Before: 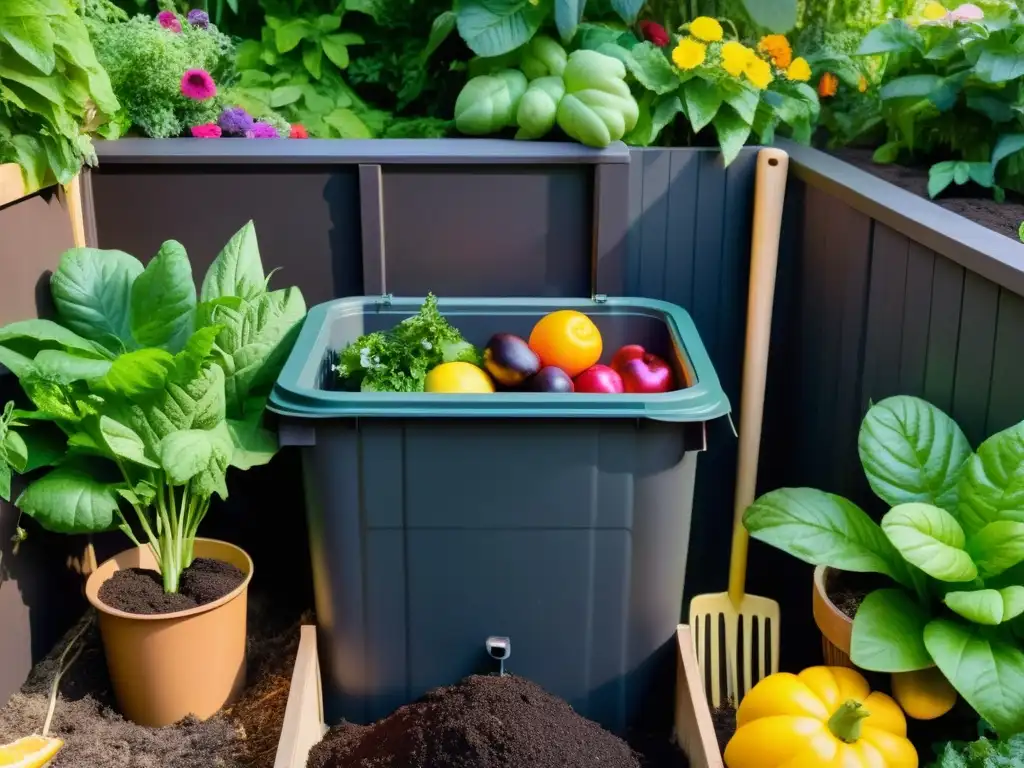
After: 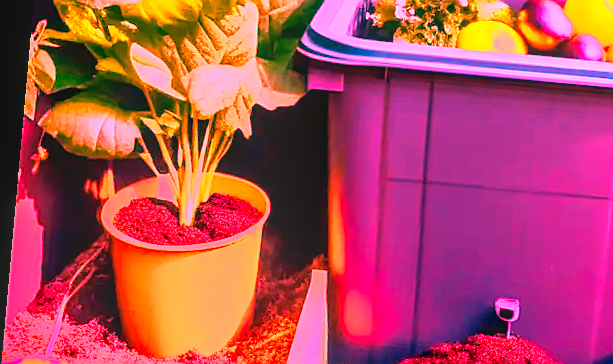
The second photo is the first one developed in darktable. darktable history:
crop: top 44.483%, right 43.593%, bottom 12.892%
rotate and perspective: rotation 5.12°, automatic cropping off
white balance: red 4.26, blue 1.802
velvia: on, module defaults
color balance rgb: perceptual saturation grading › global saturation 20%, global vibrance 20%
sharpen: radius 1.458, amount 0.398, threshold 1.271
local contrast: detail 115%
